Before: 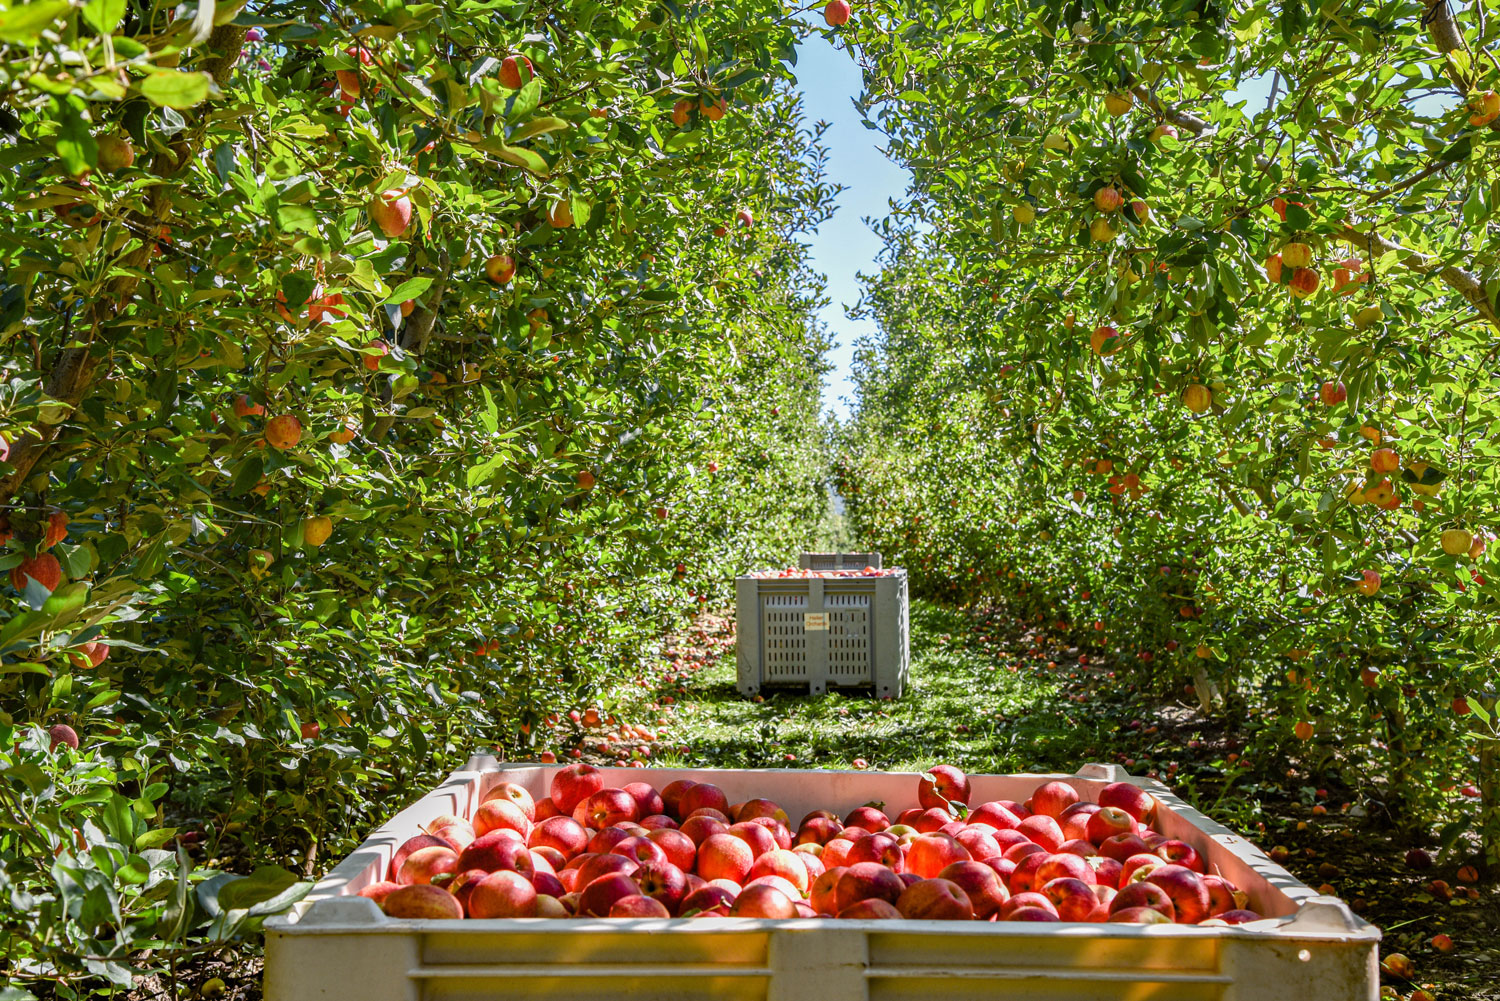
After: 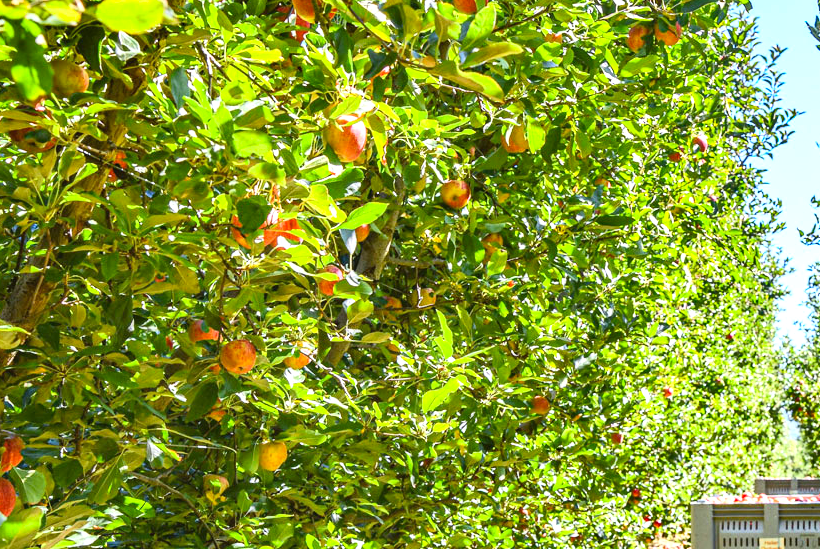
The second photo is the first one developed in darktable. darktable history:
contrast brightness saturation: contrast 0.2, brightness 0.16, saturation 0.22
exposure: black level correction 0, exposure 0.7 EV, compensate exposure bias true, compensate highlight preservation false
shadows and highlights: shadows 12, white point adjustment 1.2, soften with gaussian
white balance: red 0.988, blue 1.017
crop and rotate: left 3.047%, top 7.509%, right 42.236%, bottom 37.598%
